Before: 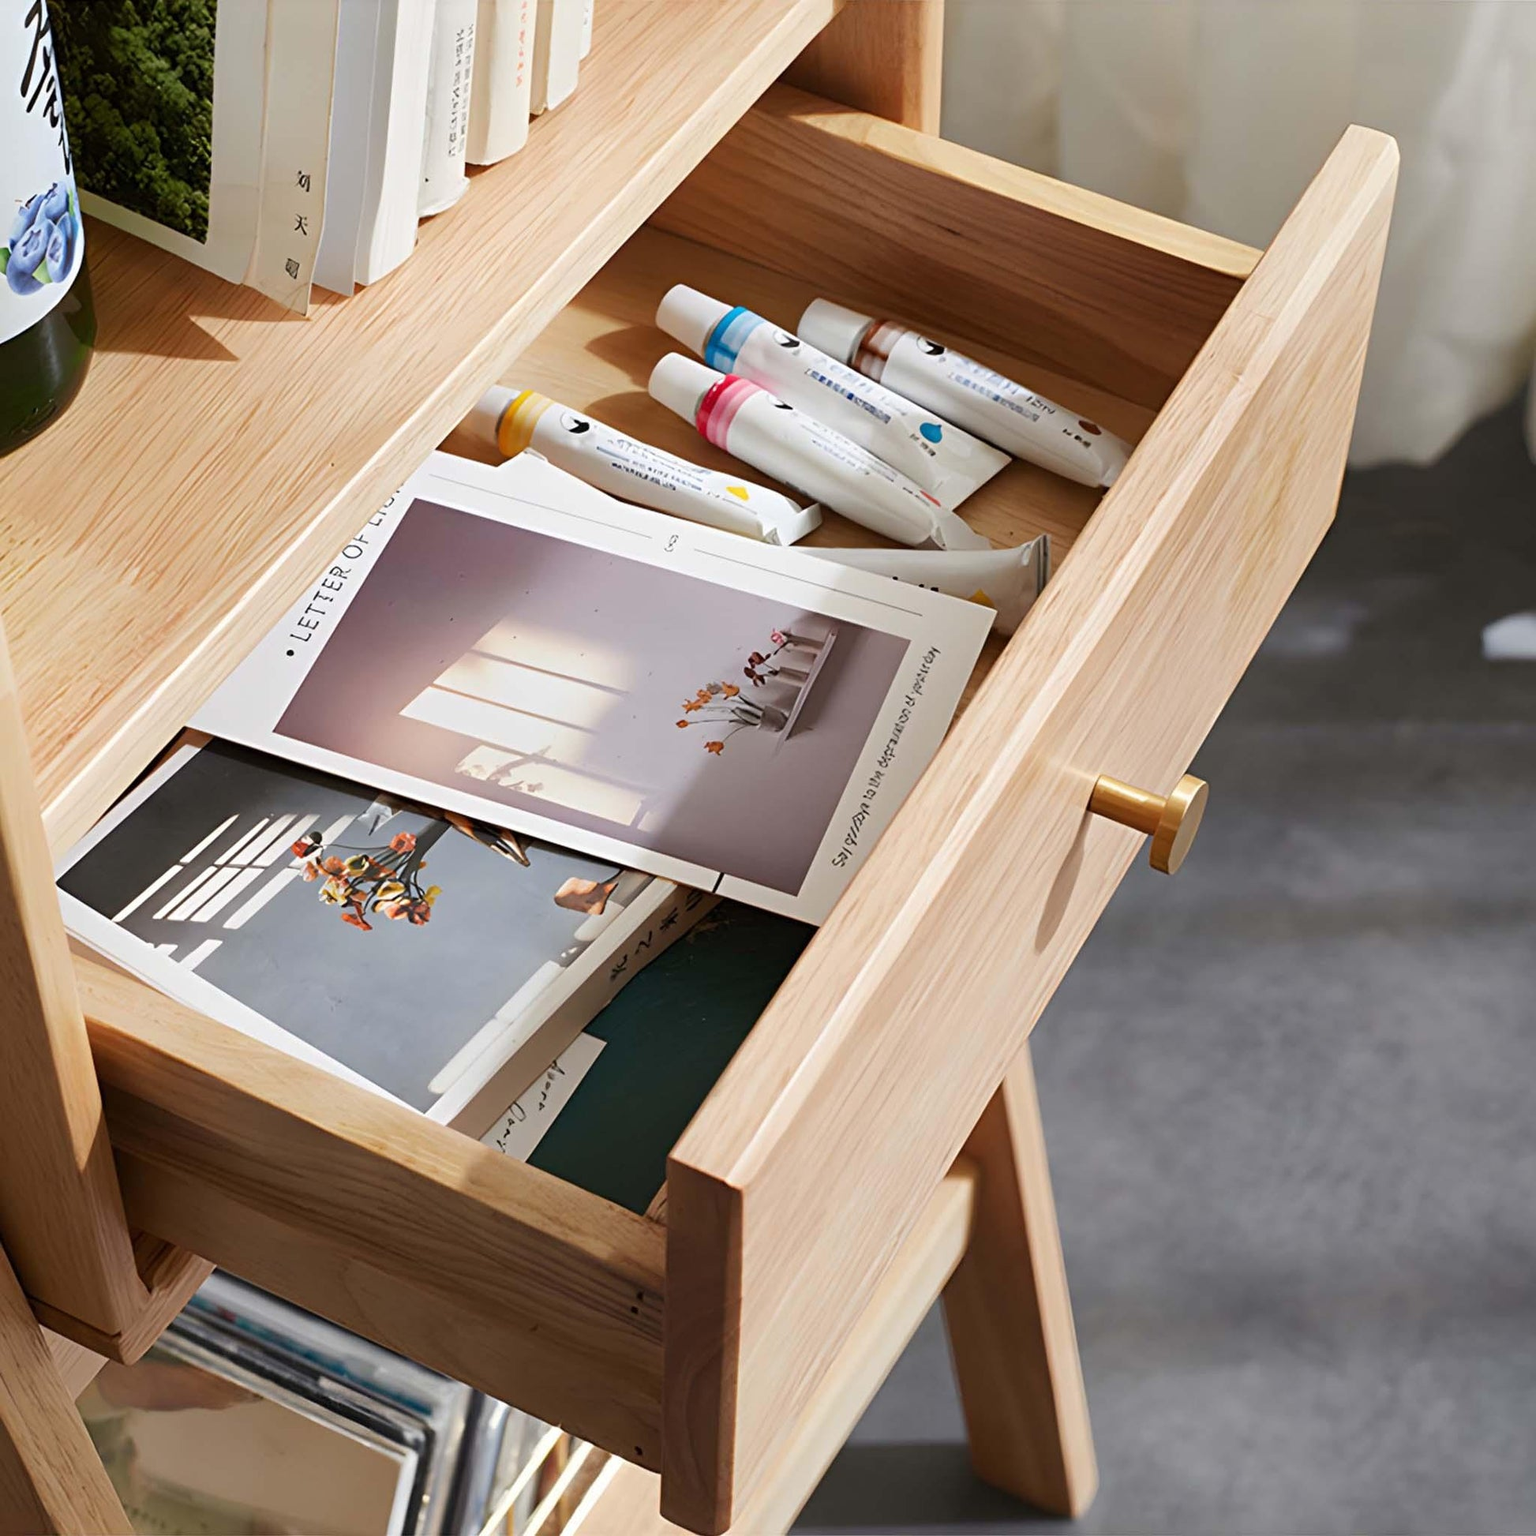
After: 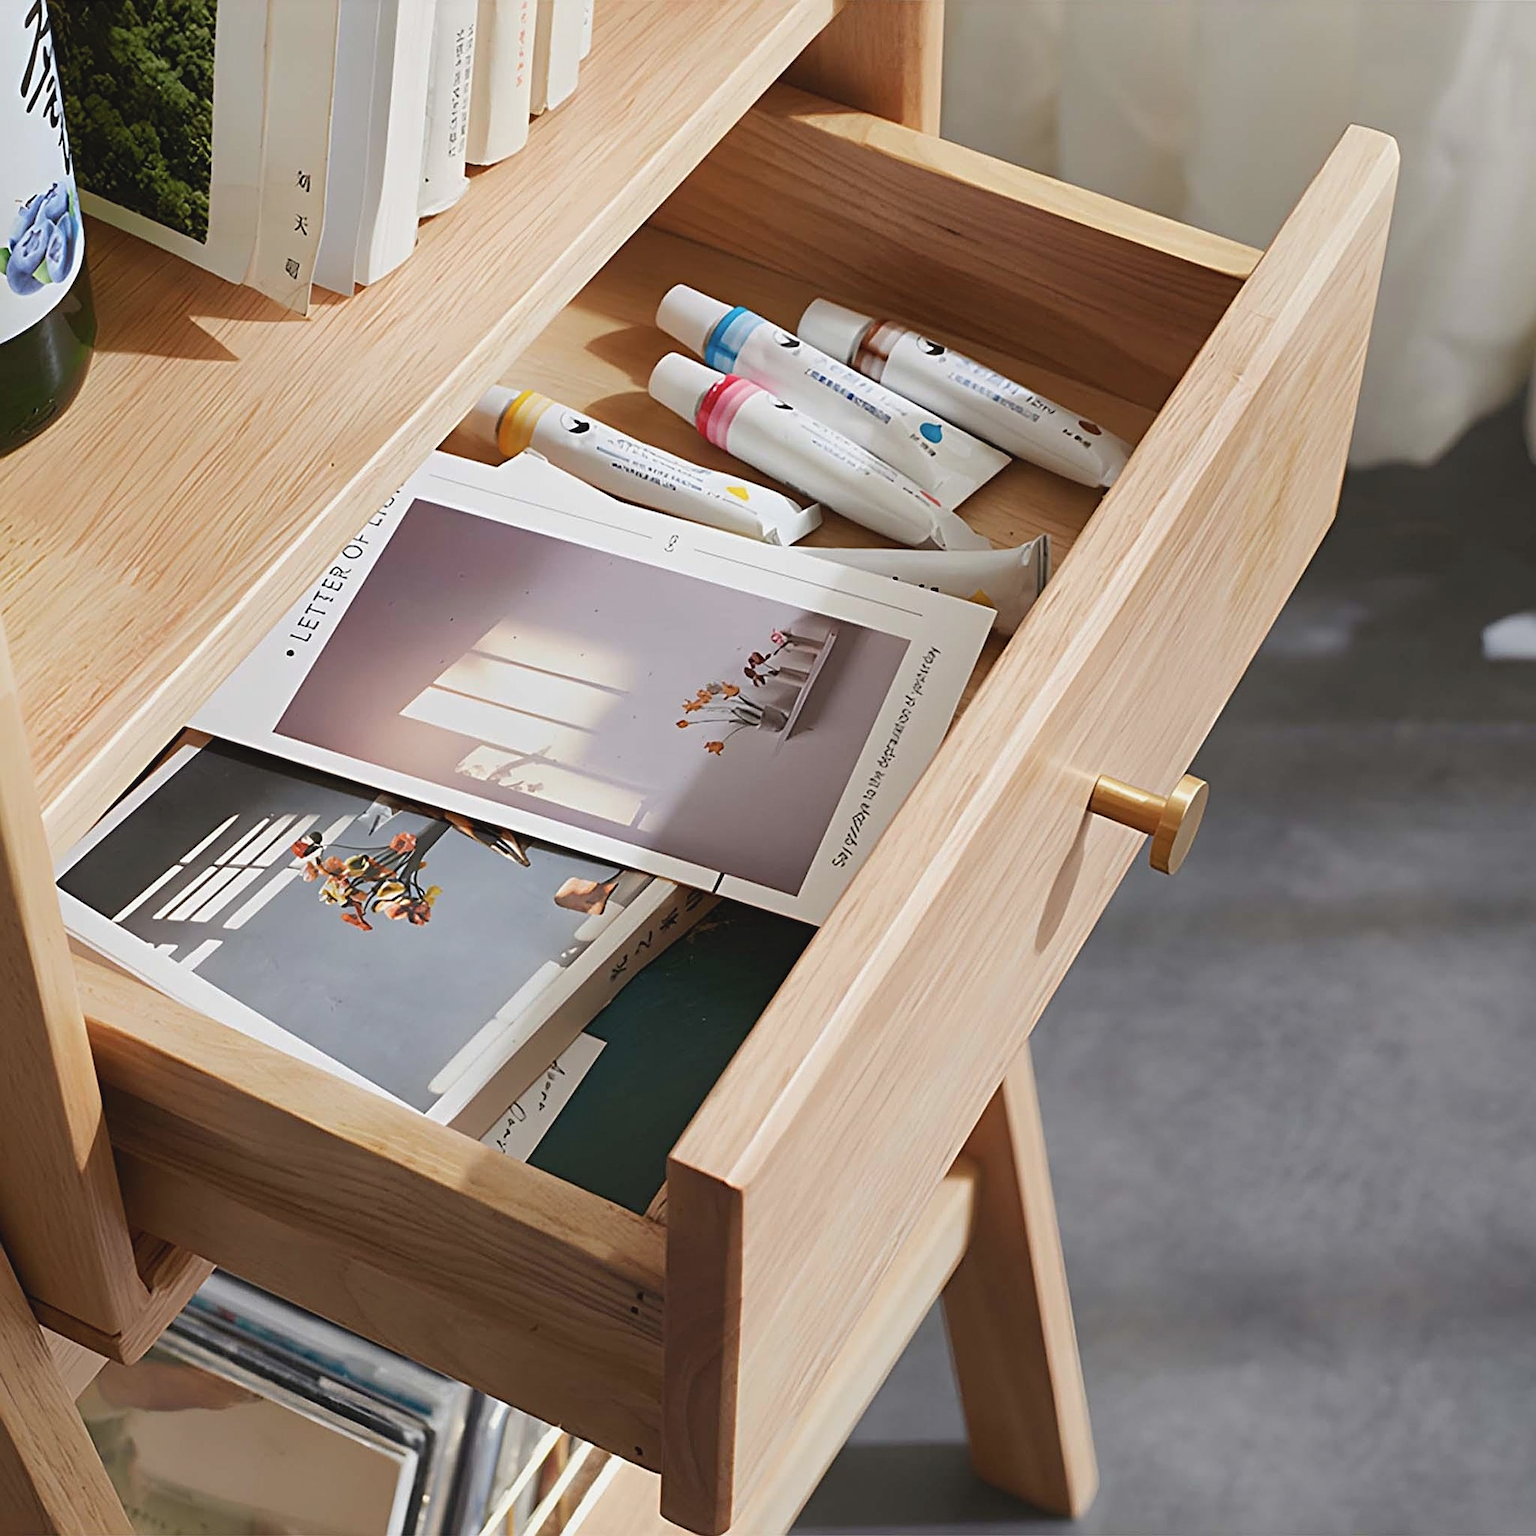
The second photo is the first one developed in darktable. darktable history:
contrast brightness saturation: contrast -0.099, saturation -0.101
sharpen: on, module defaults
